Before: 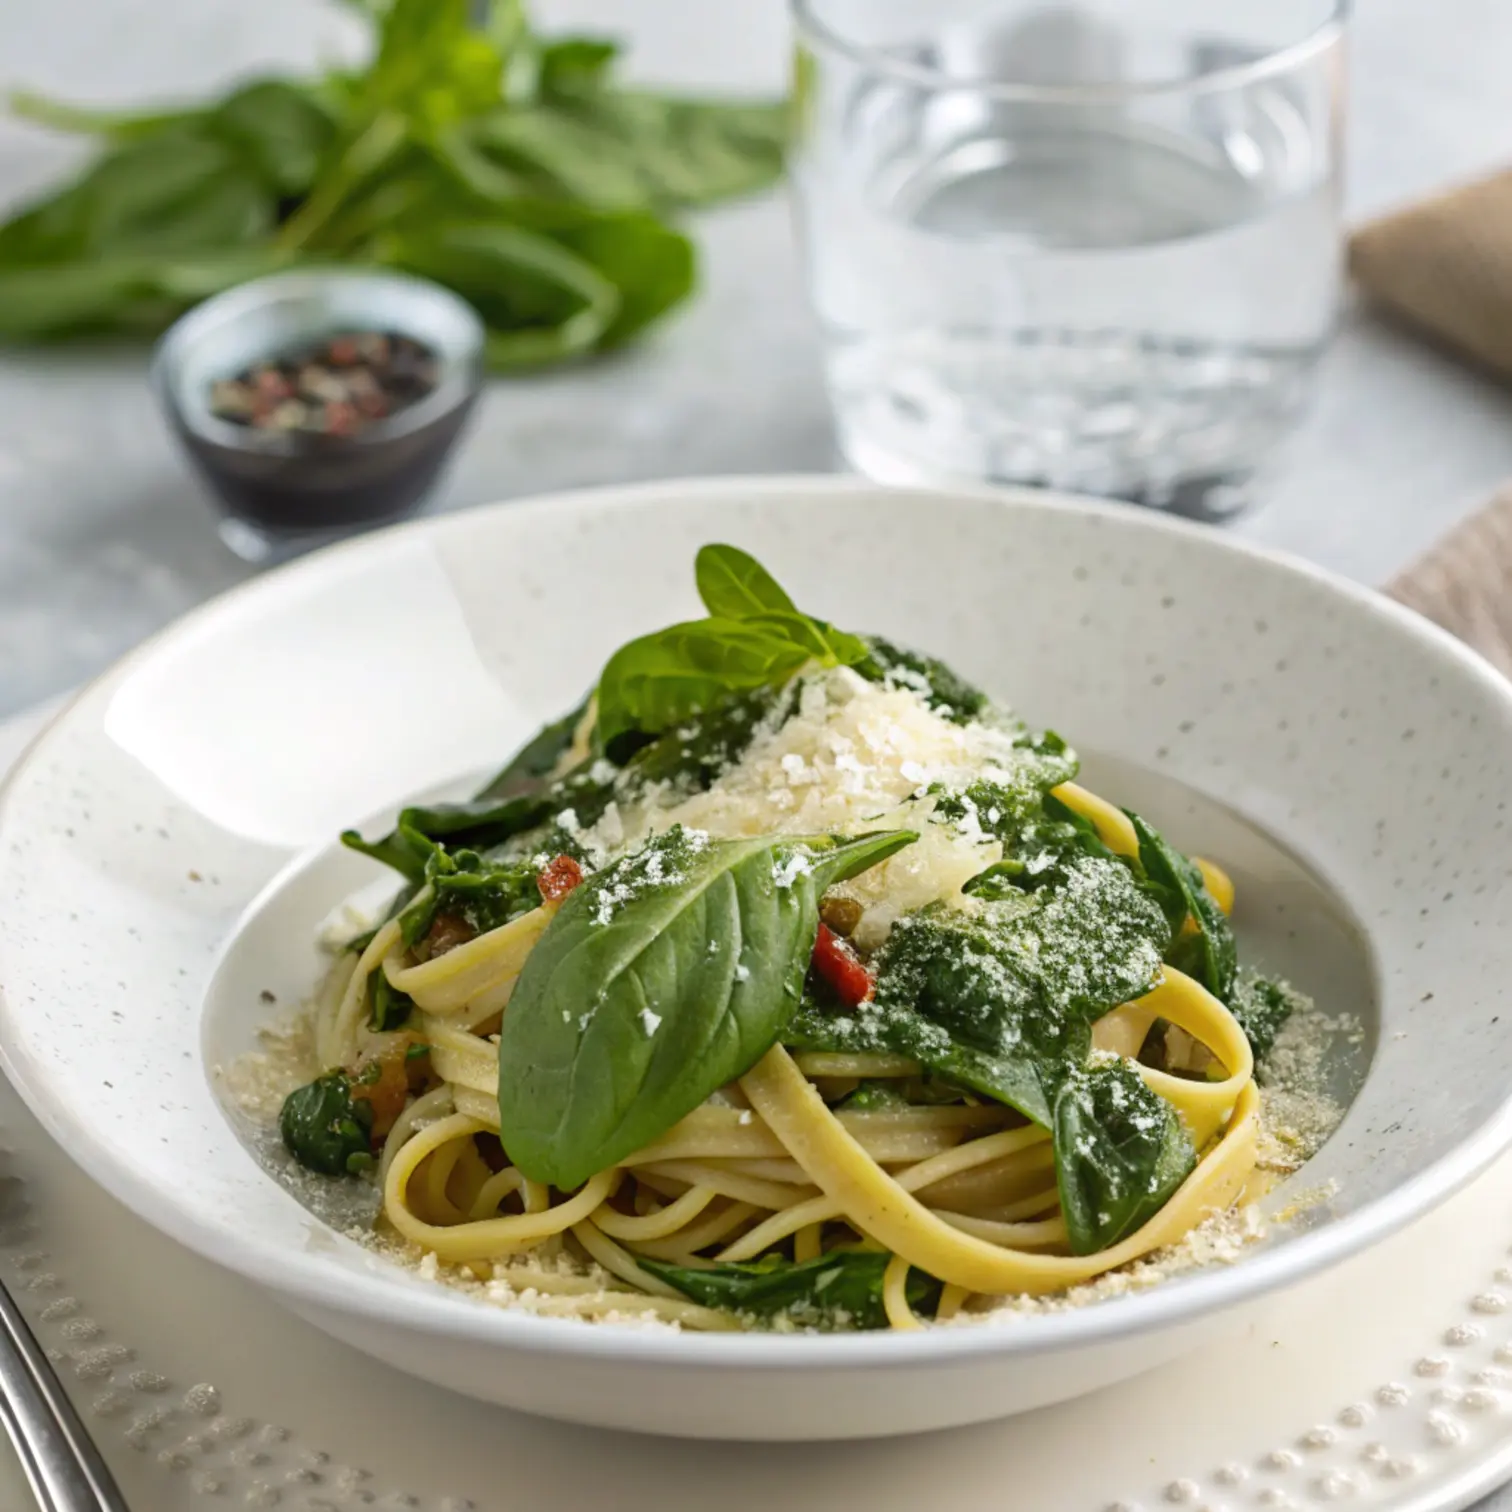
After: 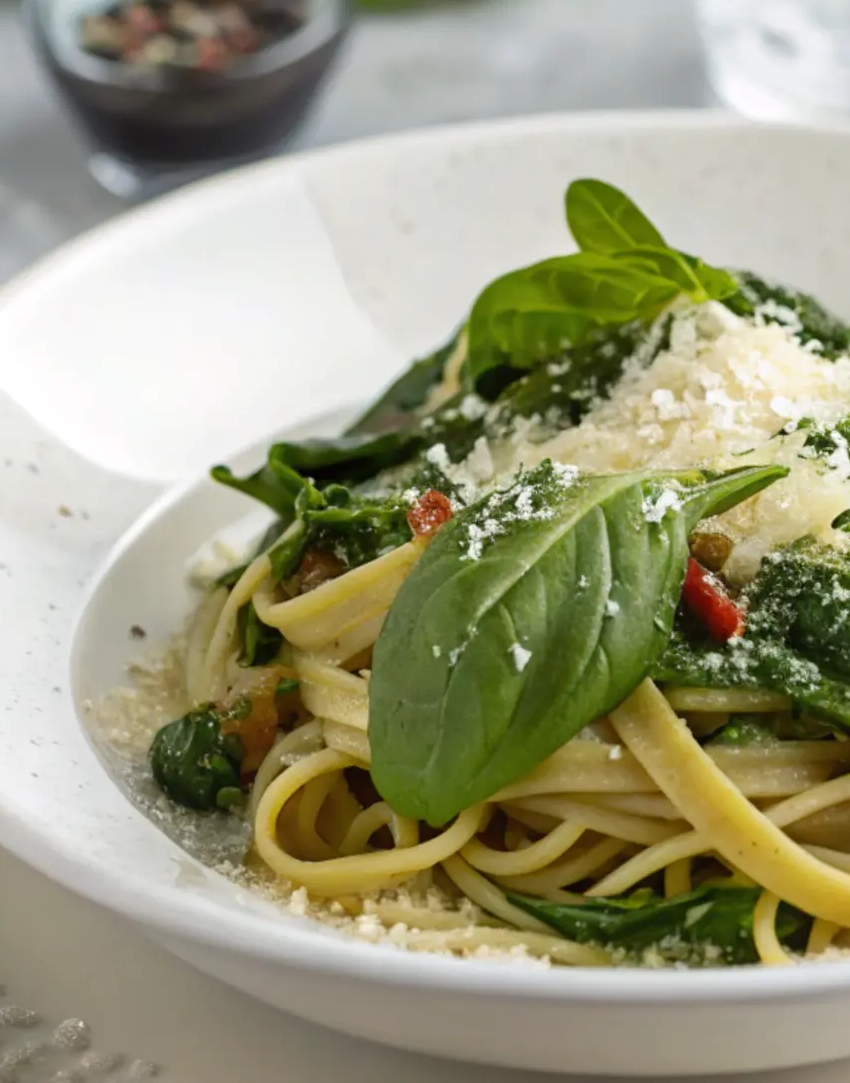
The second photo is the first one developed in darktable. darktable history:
crop: left 8.644%, top 24.198%, right 35.094%, bottom 4.157%
